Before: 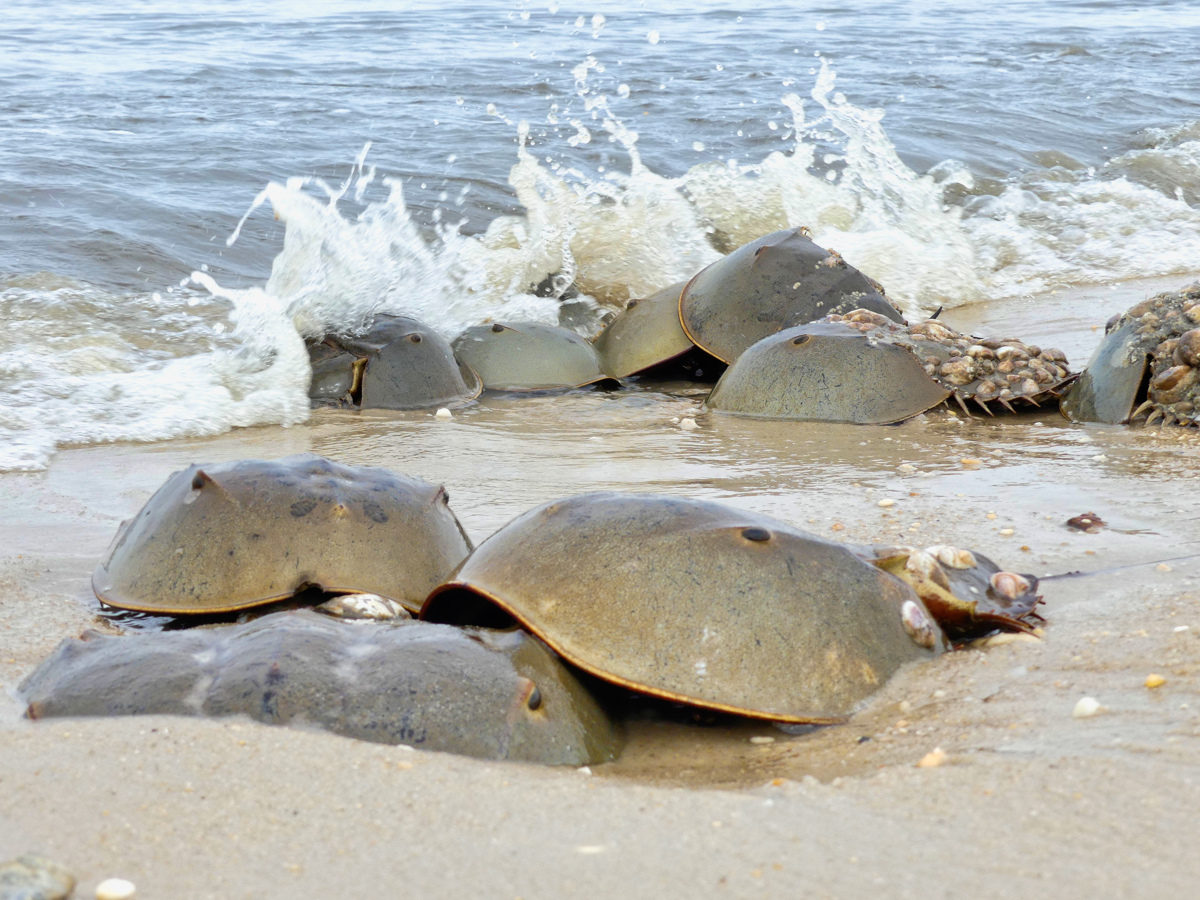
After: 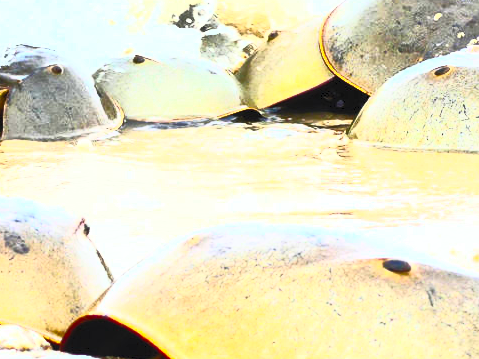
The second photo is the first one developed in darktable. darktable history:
contrast brightness saturation: contrast 1, brightness 1, saturation 1
exposure: compensate highlight preservation false
crop: left 30%, top 30%, right 30%, bottom 30%
tone equalizer: -8 EV -0.417 EV, -7 EV -0.389 EV, -6 EV -0.333 EV, -5 EV -0.222 EV, -3 EV 0.222 EV, -2 EV 0.333 EV, -1 EV 0.389 EV, +0 EV 0.417 EV, edges refinement/feathering 500, mask exposure compensation -1.57 EV, preserve details no
